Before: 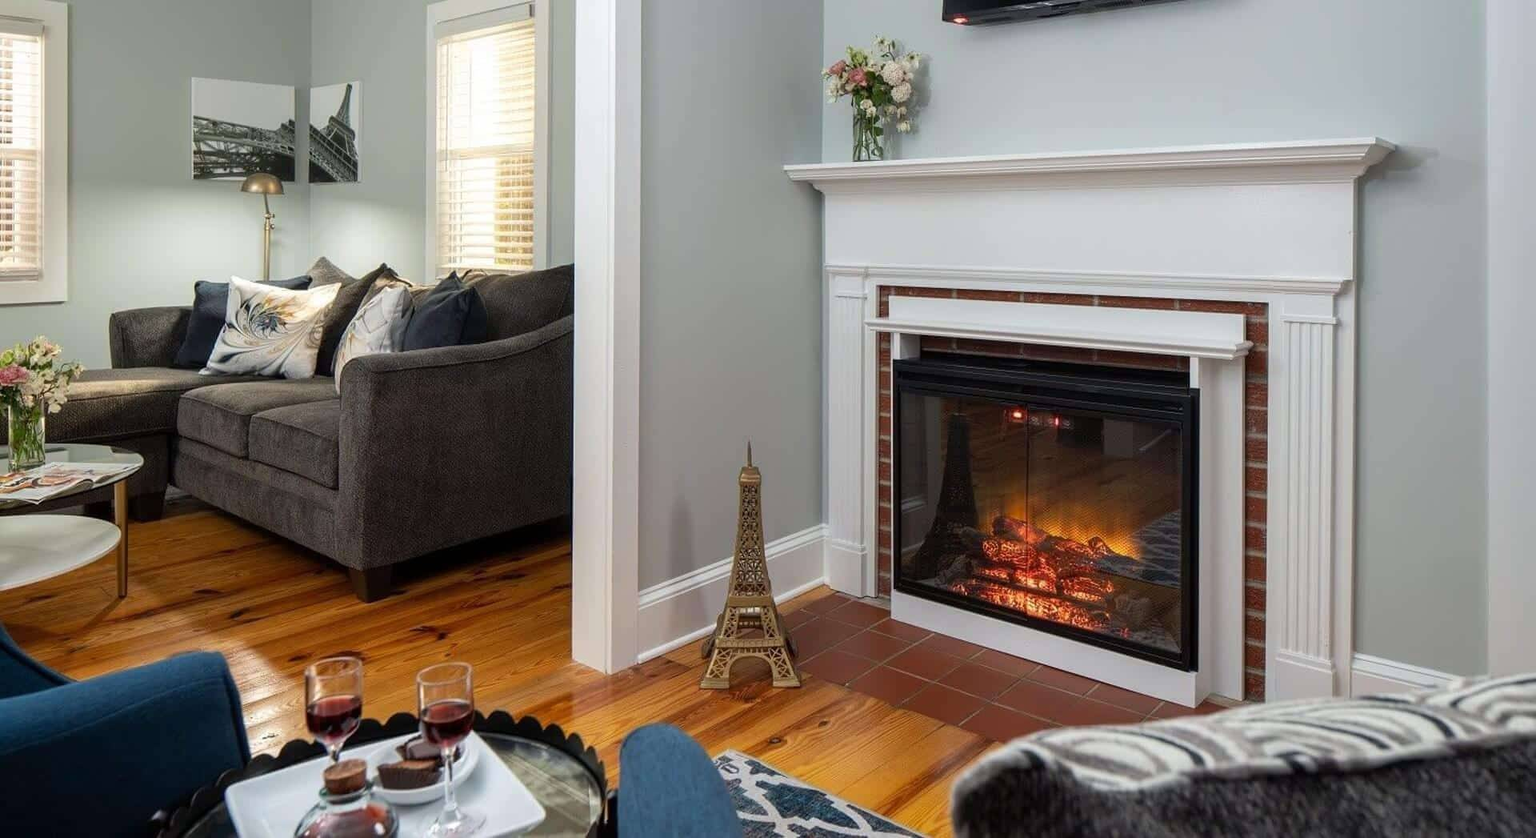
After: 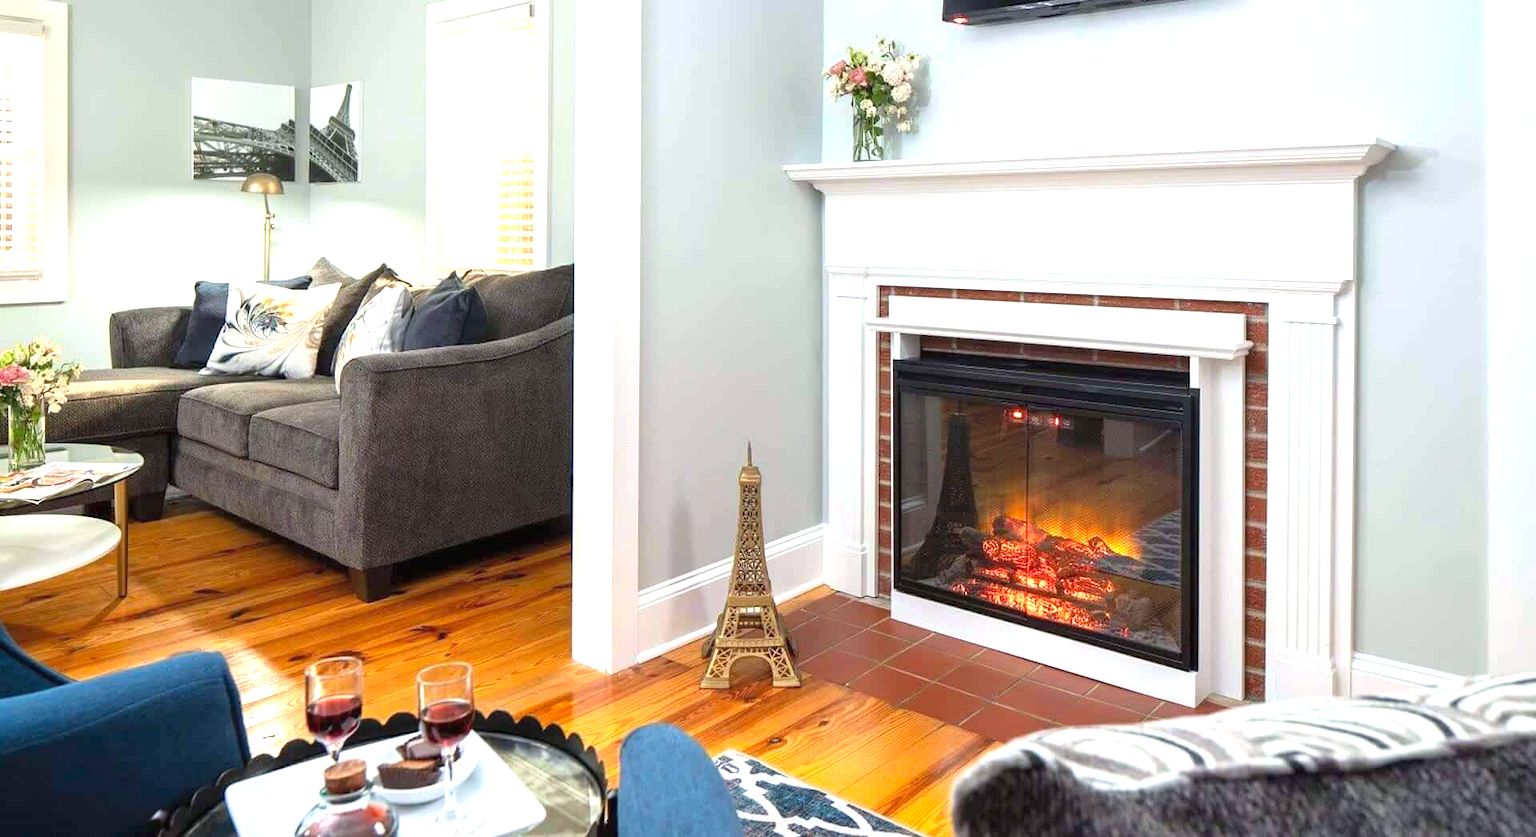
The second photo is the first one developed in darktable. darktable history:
tone equalizer: on, module defaults
white balance: red 0.986, blue 1.01
contrast brightness saturation: contrast 0.03, brightness 0.06, saturation 0.13
exposure: black level correction 0, exposure 1.2 EV, compensate highlight preservation false
